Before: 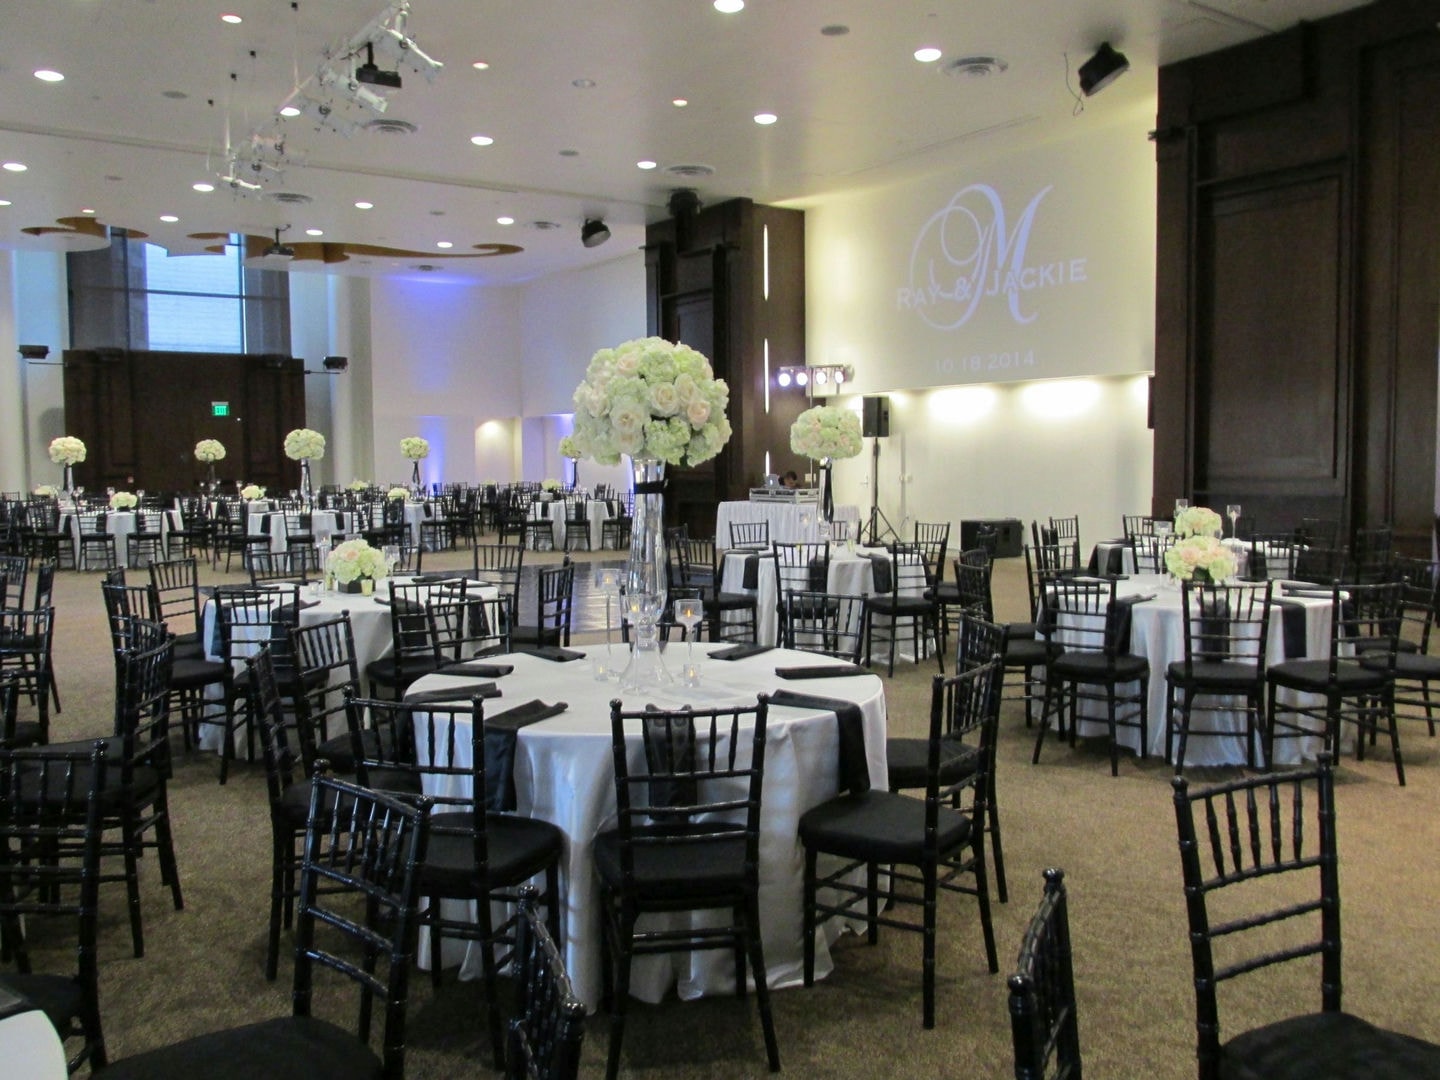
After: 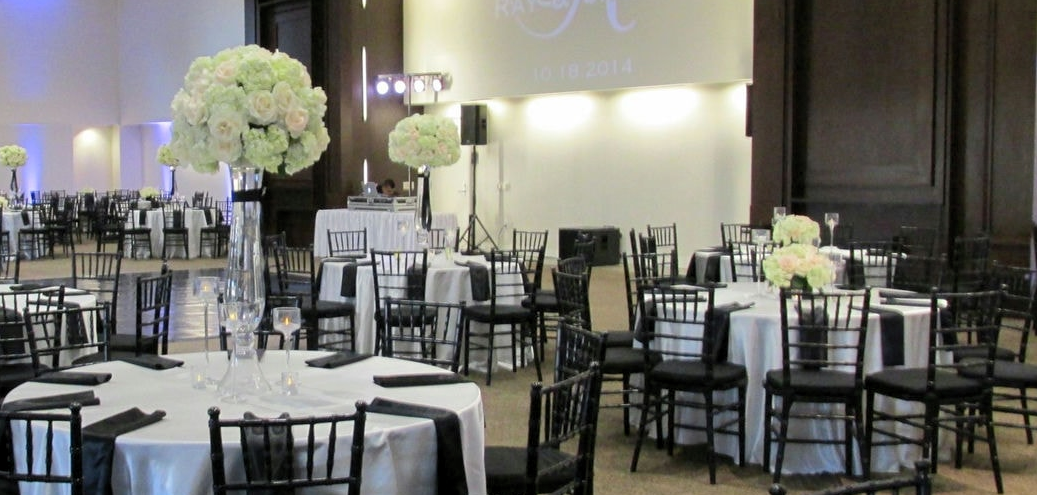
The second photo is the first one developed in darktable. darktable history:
levels: levels [0.018, 0.493, 1]
crop and rotate: left 27.938%, top 27.046%, bottom 27.046%
